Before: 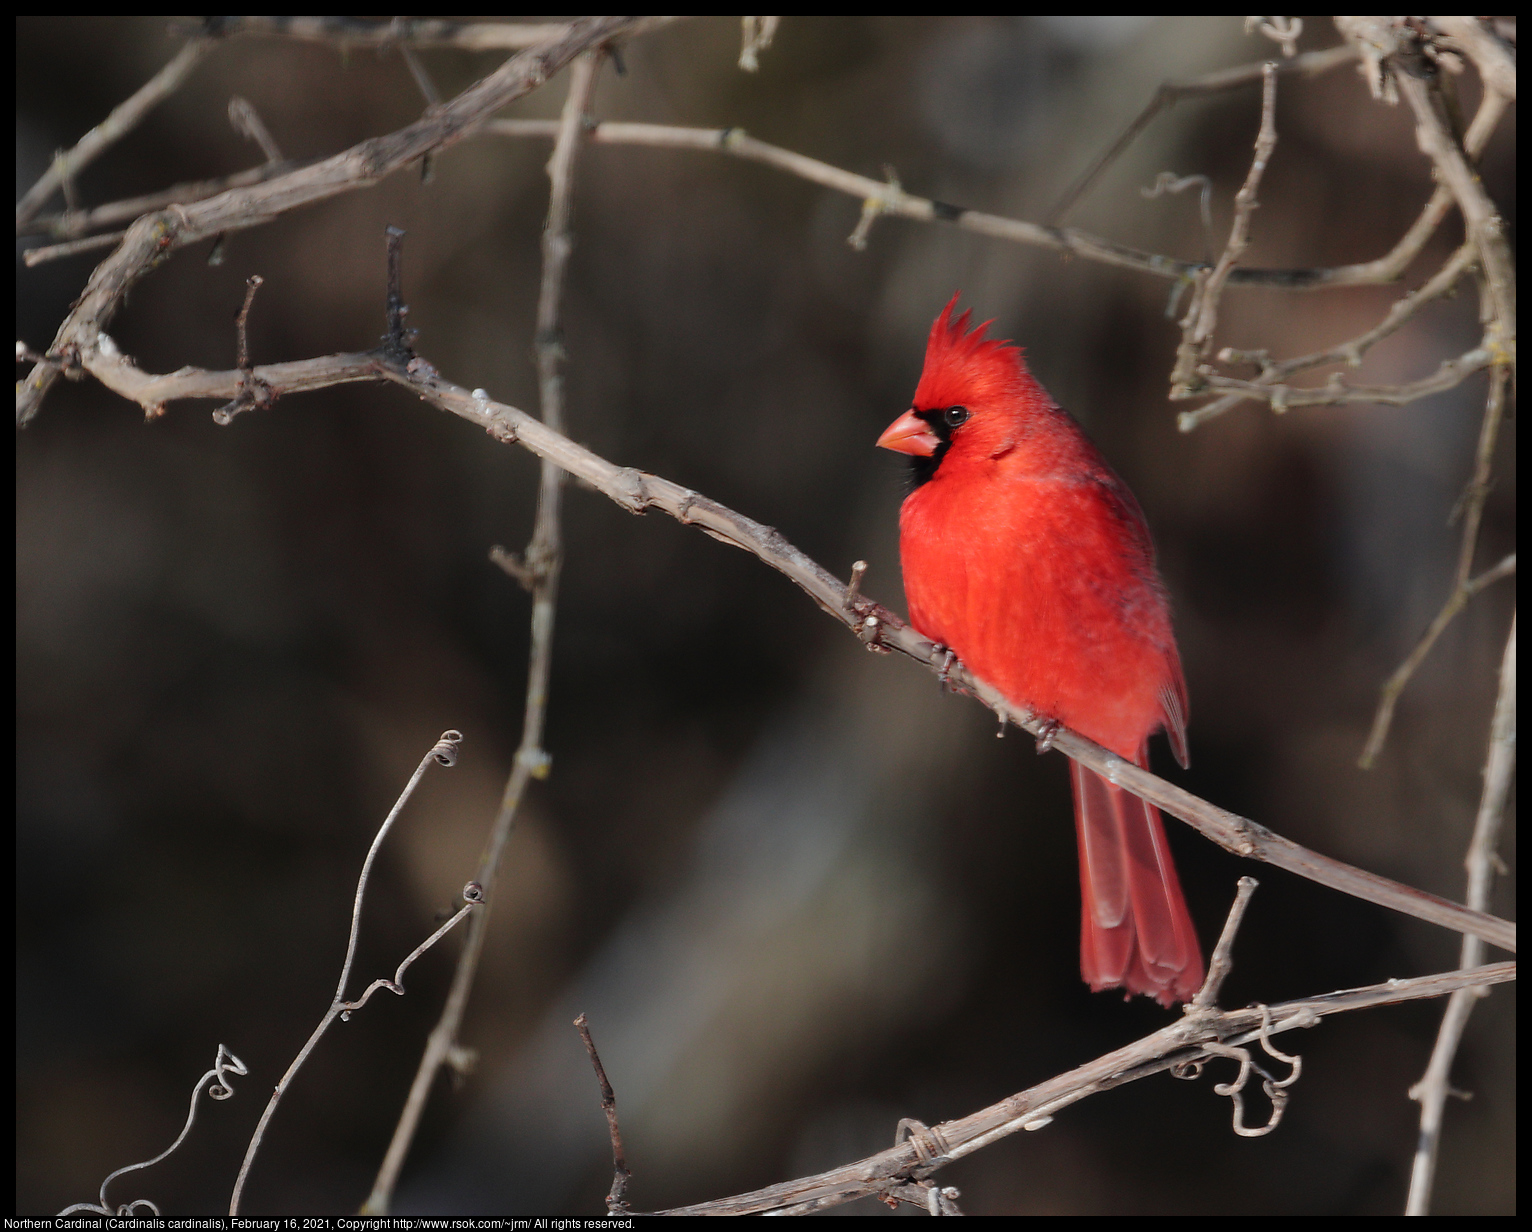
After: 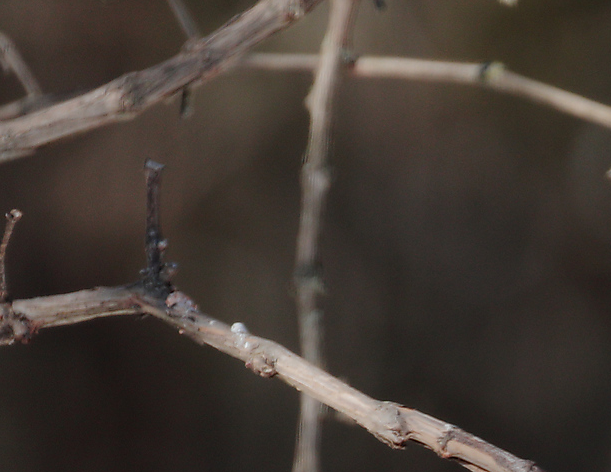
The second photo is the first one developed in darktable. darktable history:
crop: left 15.765%, top 5.424%, right 44.294%, bottom 56.259%
